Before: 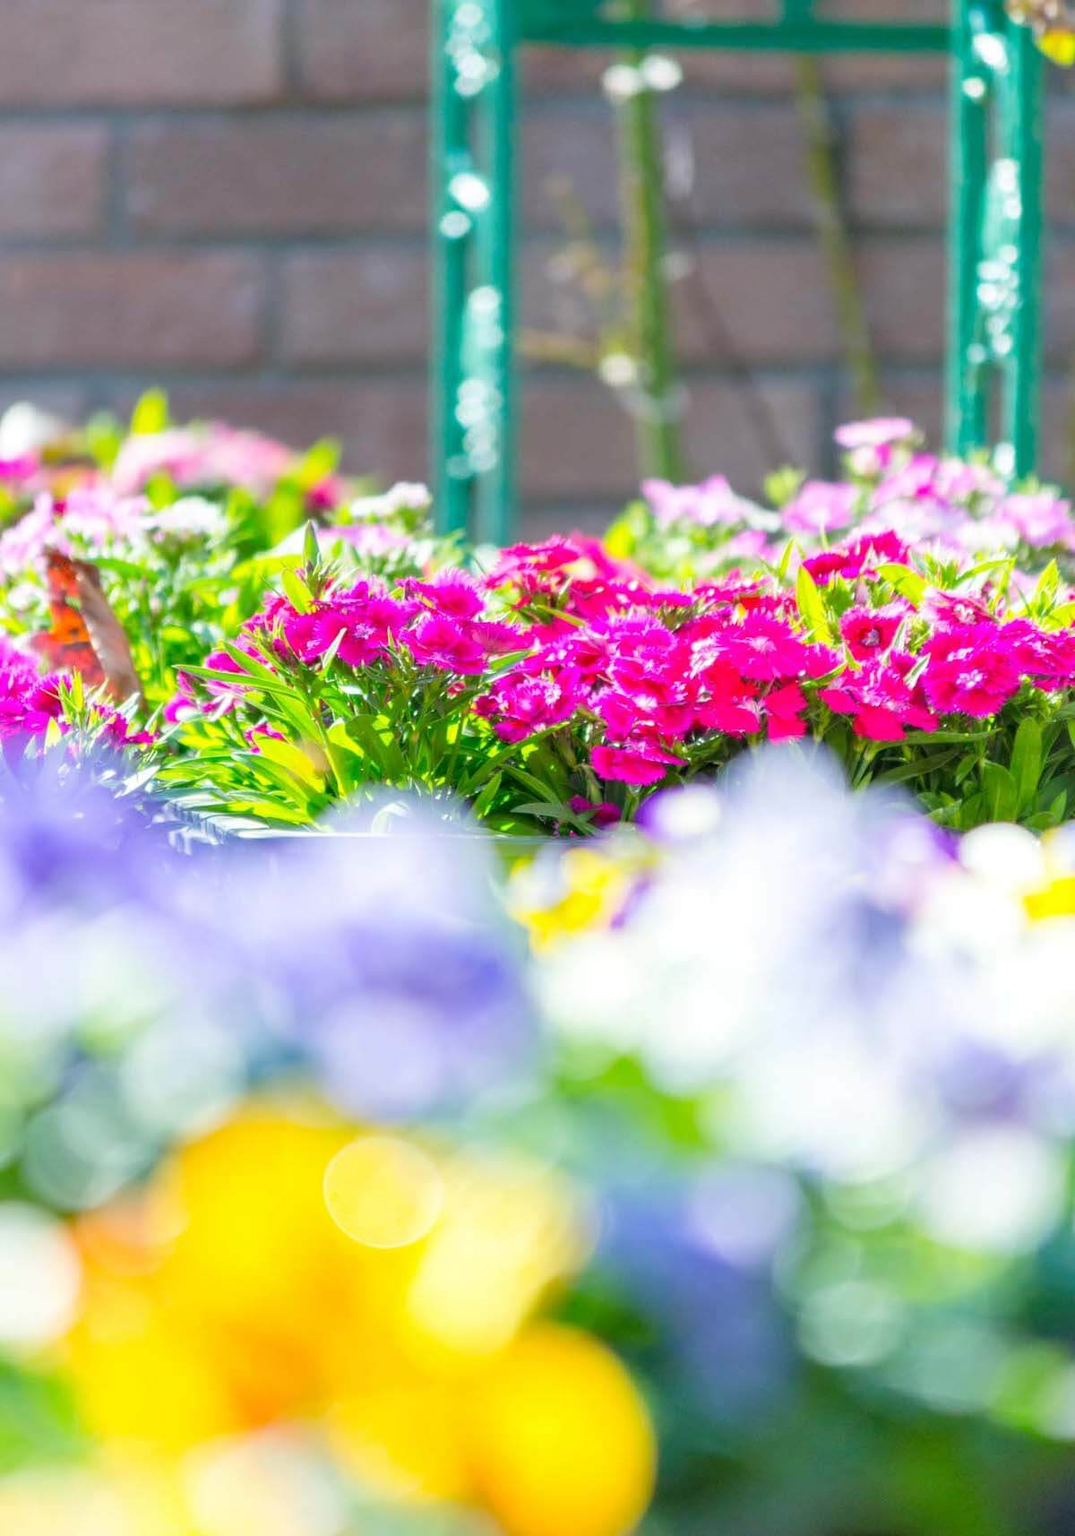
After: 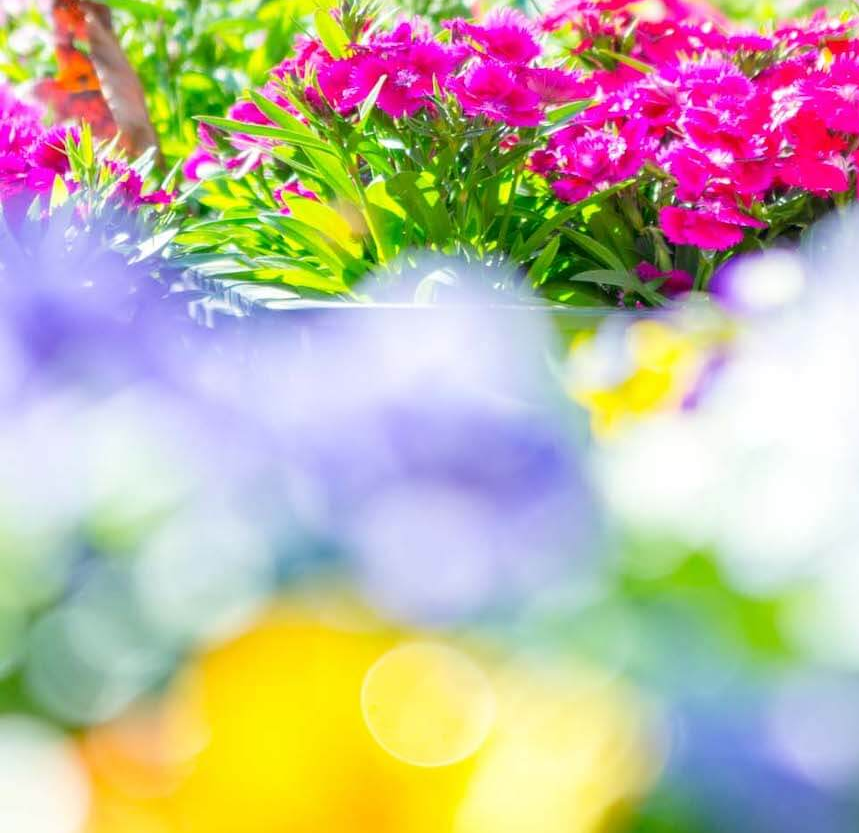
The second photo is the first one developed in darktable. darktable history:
crop: top 36.523%, right 28.405%, bottom 14.866%
